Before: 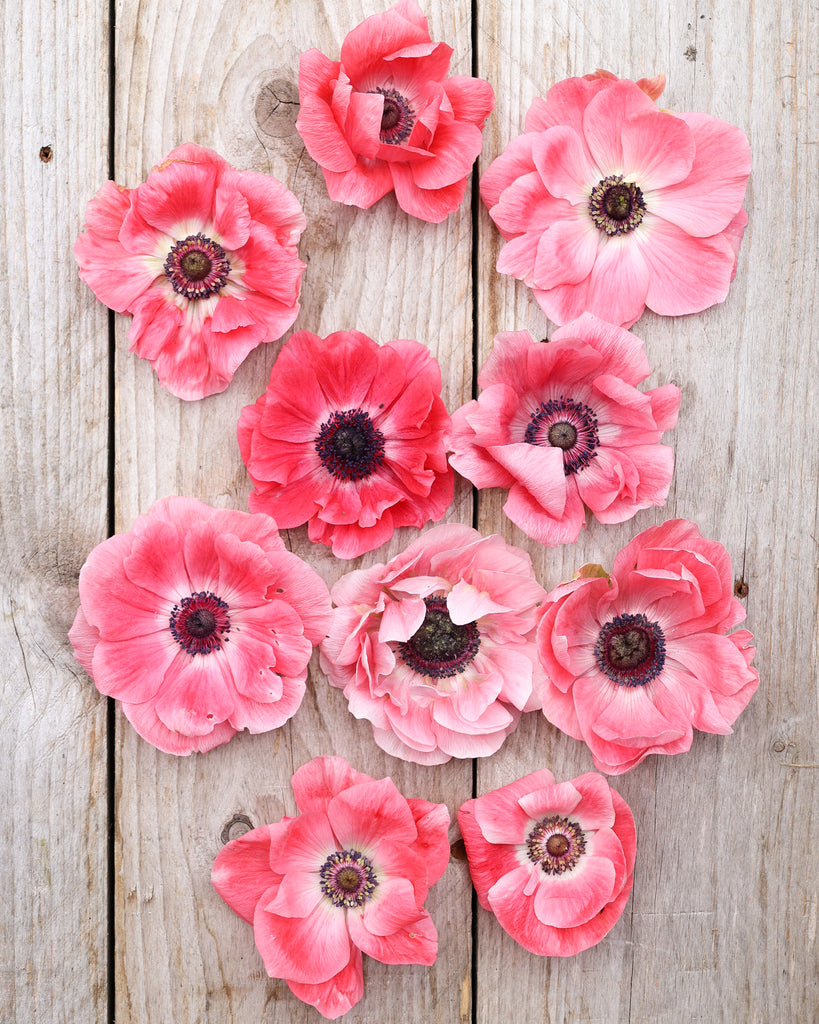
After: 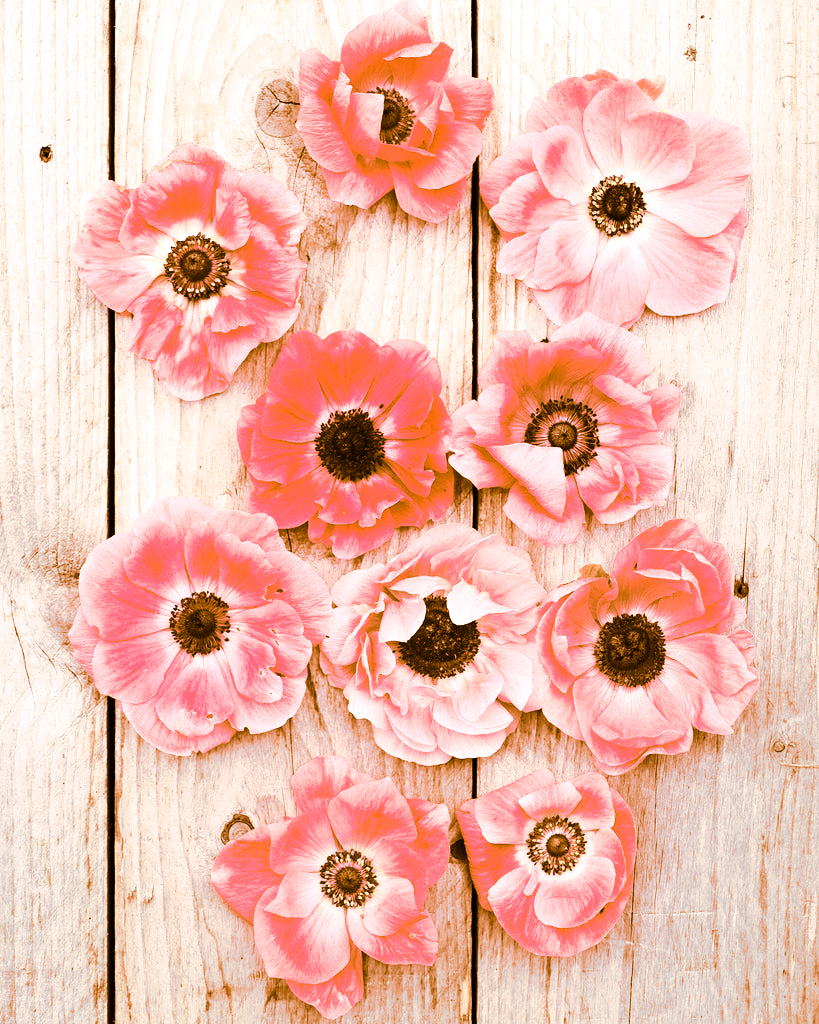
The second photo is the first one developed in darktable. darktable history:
contrast brightness saturation: contrast 0.28
exposure: exposure 0.236 EV, compensate highlight preservation false
split-toning: shadows › hue 26°, shadows › saturation 0.92, highlights › hue 40°, highlights › saturation 0.92, balance -63, compress 0%
color zones: curves: ch0 [(0, 0.473) (0.001, 0.473) (0.226, 0.548) (0.4, 0.589) (0.525, 0.54) (0.728, 0.403) (0.999, 0.473) (1, 0.473)]; ch1 [(0, 0.619) (0.001, 0.619) (0.234, 0.388) (0.4, 0.372) (0.528, 0.422) (0.732, 0.53) (0.999, 0.619) (1, 0.619)]; ch2 [(0, 0.547) (0.001, 0.547) (0.226, 0.45) (0.4, 0.525) (0.525, 0.585) (0.8, 0.511) (0.999, 0.547) (1, 0.547)]
